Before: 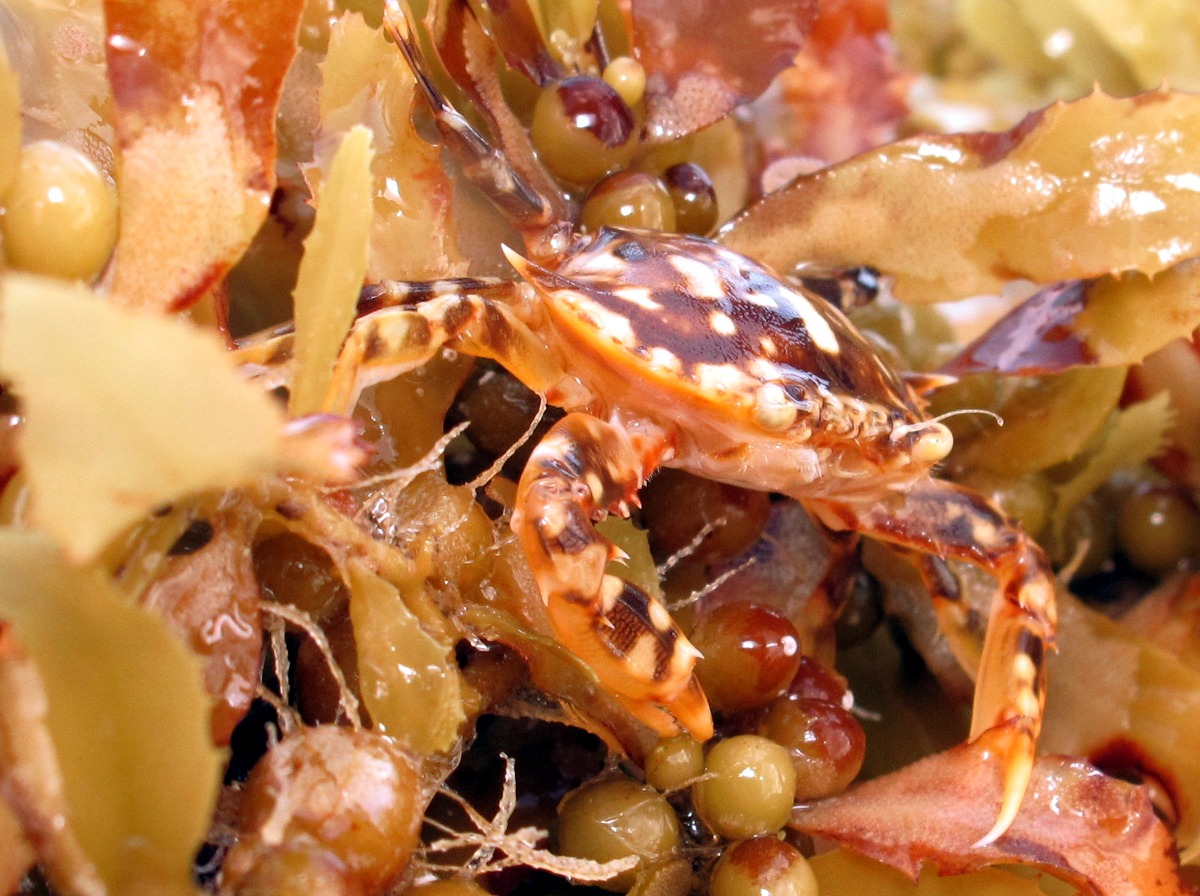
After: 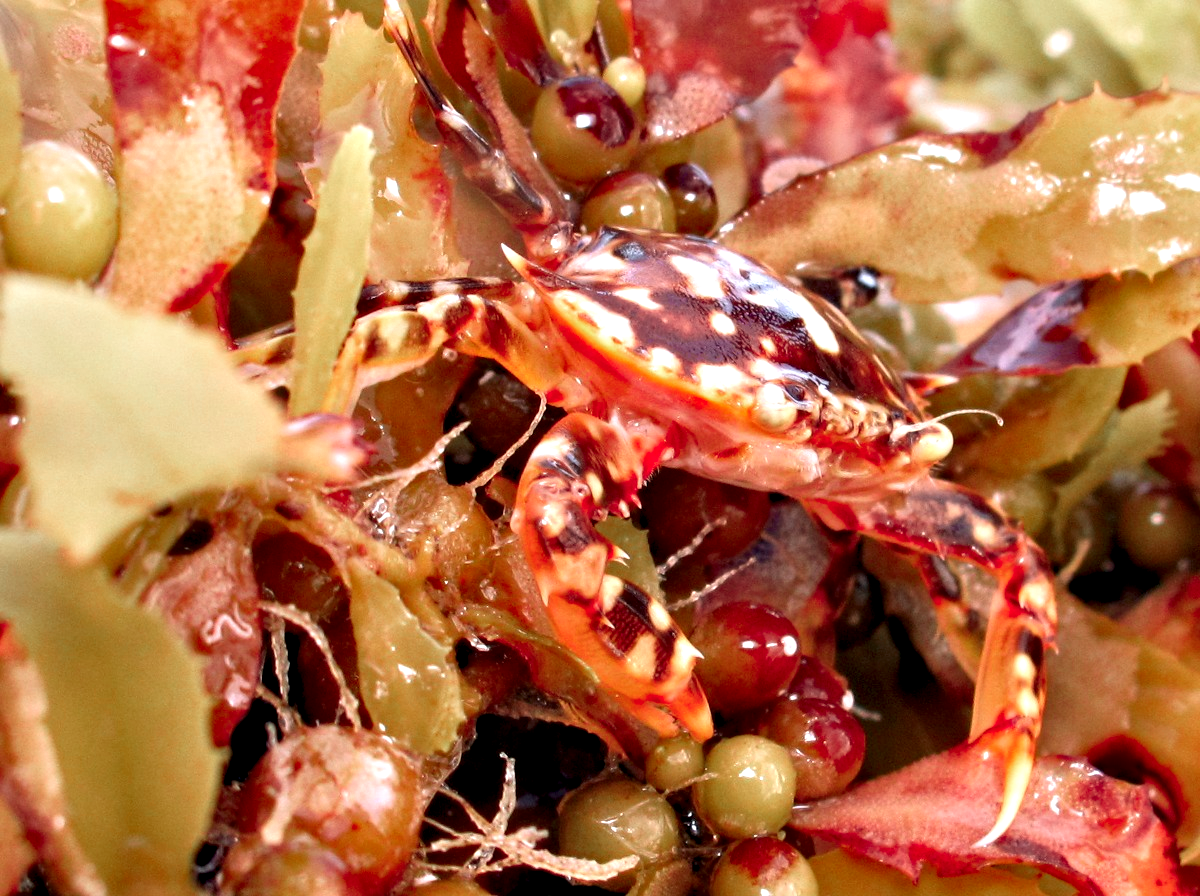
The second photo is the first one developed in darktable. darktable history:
color zones: curves: ch0 [(0, 0.466) (0.128, 0.466) (0.25, 0.5) (0.375, 0.456) (0.5, 0.5) (0.625, 0.5) (0.737, 0.652) (0.875, 0.5)]; ch1 [(0, 0.603) (0.125, 0.618) (0.261, 0.348) (0.372, 0.353) (0.497, 0.363) (0.611, 0.45) (0.731, 0.427) (0.875, 0.518) (0.998, 0.652)]; ch2 [(0, 0.559) (0.125, 0.451) (0.253, 0.564) (0.37, 0.578) (0.5, 0.466) (0.625, 0.471) (0.731, 0.471) (0.88, 0.485)]
contrast equalizer: octaves 7, y [[0.545, 0.572, 0.59, 0.59, 0.571, 0.545], [0.5 ×6], [0.5 ×6], [0 ×6], [0 ×6]]
